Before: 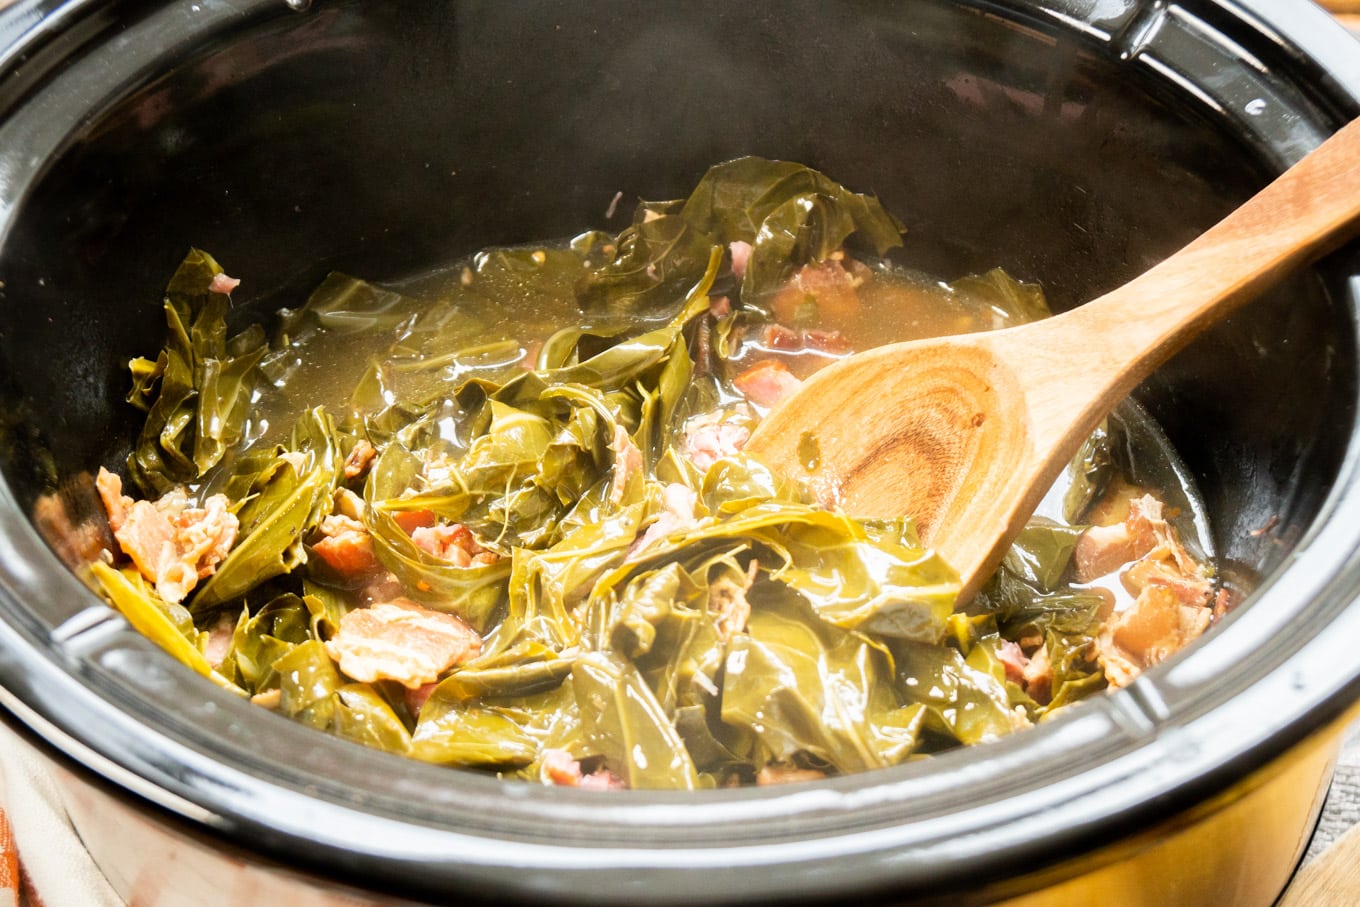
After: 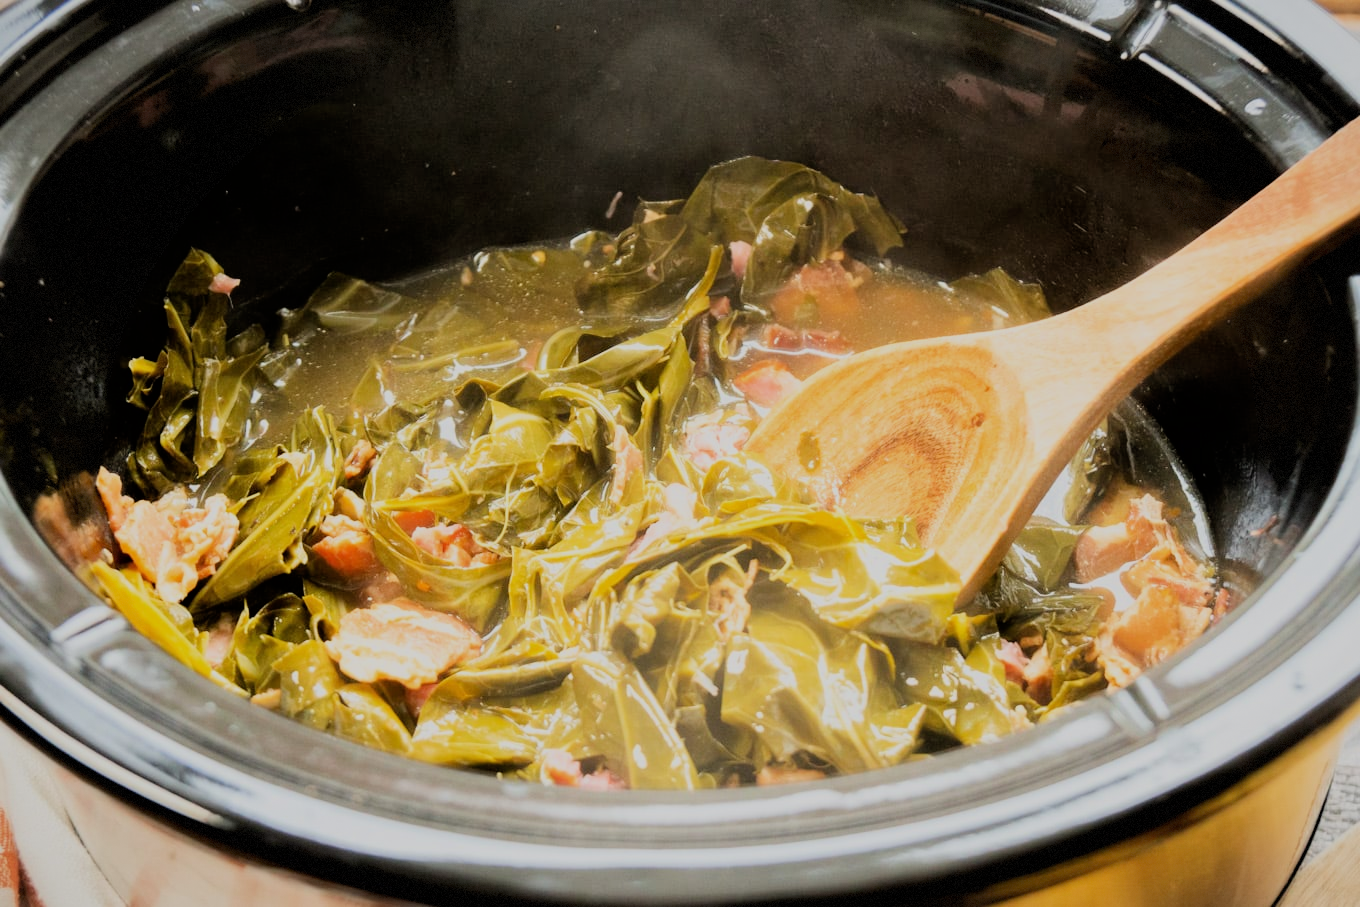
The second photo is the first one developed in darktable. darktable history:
vignetting: fall-off start 85%, fall-off radius 80%, brightness -0.182, saturation -0.3, width/height ratio 1.219, dithering 8-bit output, unbound false
filmic rgb: black relative exposure -7.15 EV, white relative exposure 5.36 EV, hardness 3.02, color science v6 (2022)
